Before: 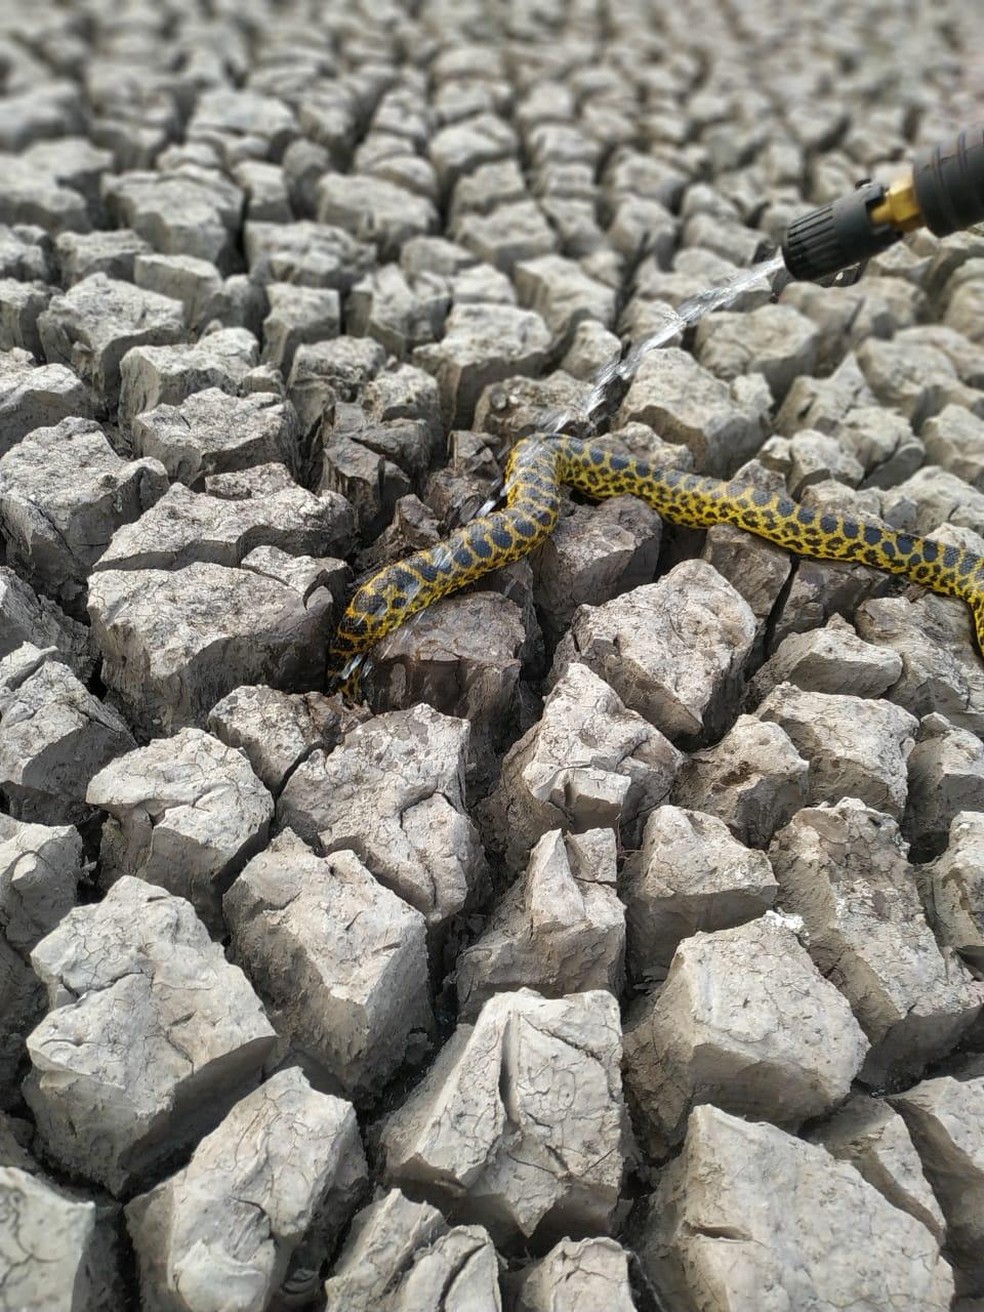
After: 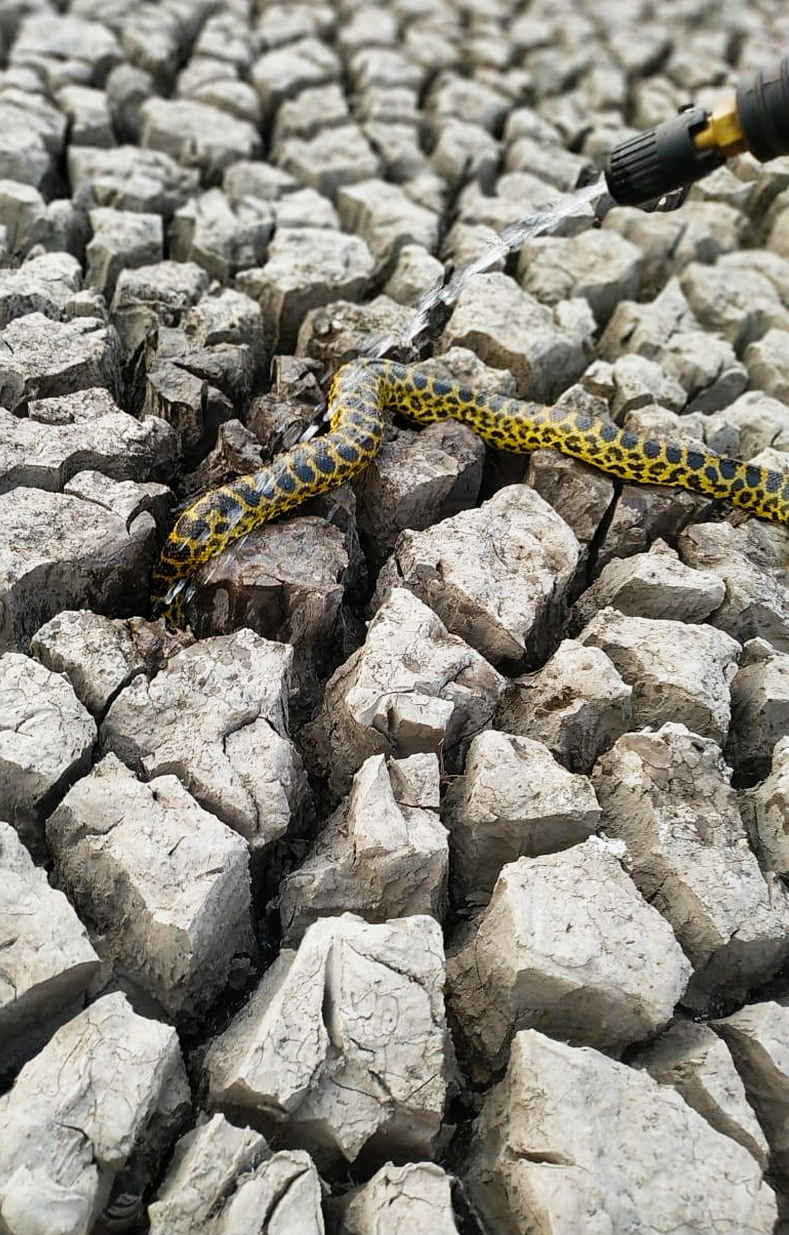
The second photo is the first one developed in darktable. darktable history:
sharpen: amount 0.209
crop and rotate: left 18.022%, top 5.803%, right 1.71%
tone curve: curves: ch0 [(0, 0) (0.128, 0.068) (0.292, 0.274) (0.46, 0.482) (0.653, 0.717) (0.819, 0.869) (0.998, 0.969)]; ch1 [(0, 0) (0.384, 0.365) (0.463, 0.45) (0.486, 0.486) (0.503, 0.504) (0.517, 0.517) (0.549, 0.572) (0.583, 0.615) (0.672, 0.699) (0.774, 0.817) (1, 1)]; ch2 [(0, 0) (0.374, 0.344) (0.446, 0.443) (0.494, 0.5) (0.527, 0.529) (0.565, 0.591) (0.644, 0.682) (1, 1)], preserve colors none
